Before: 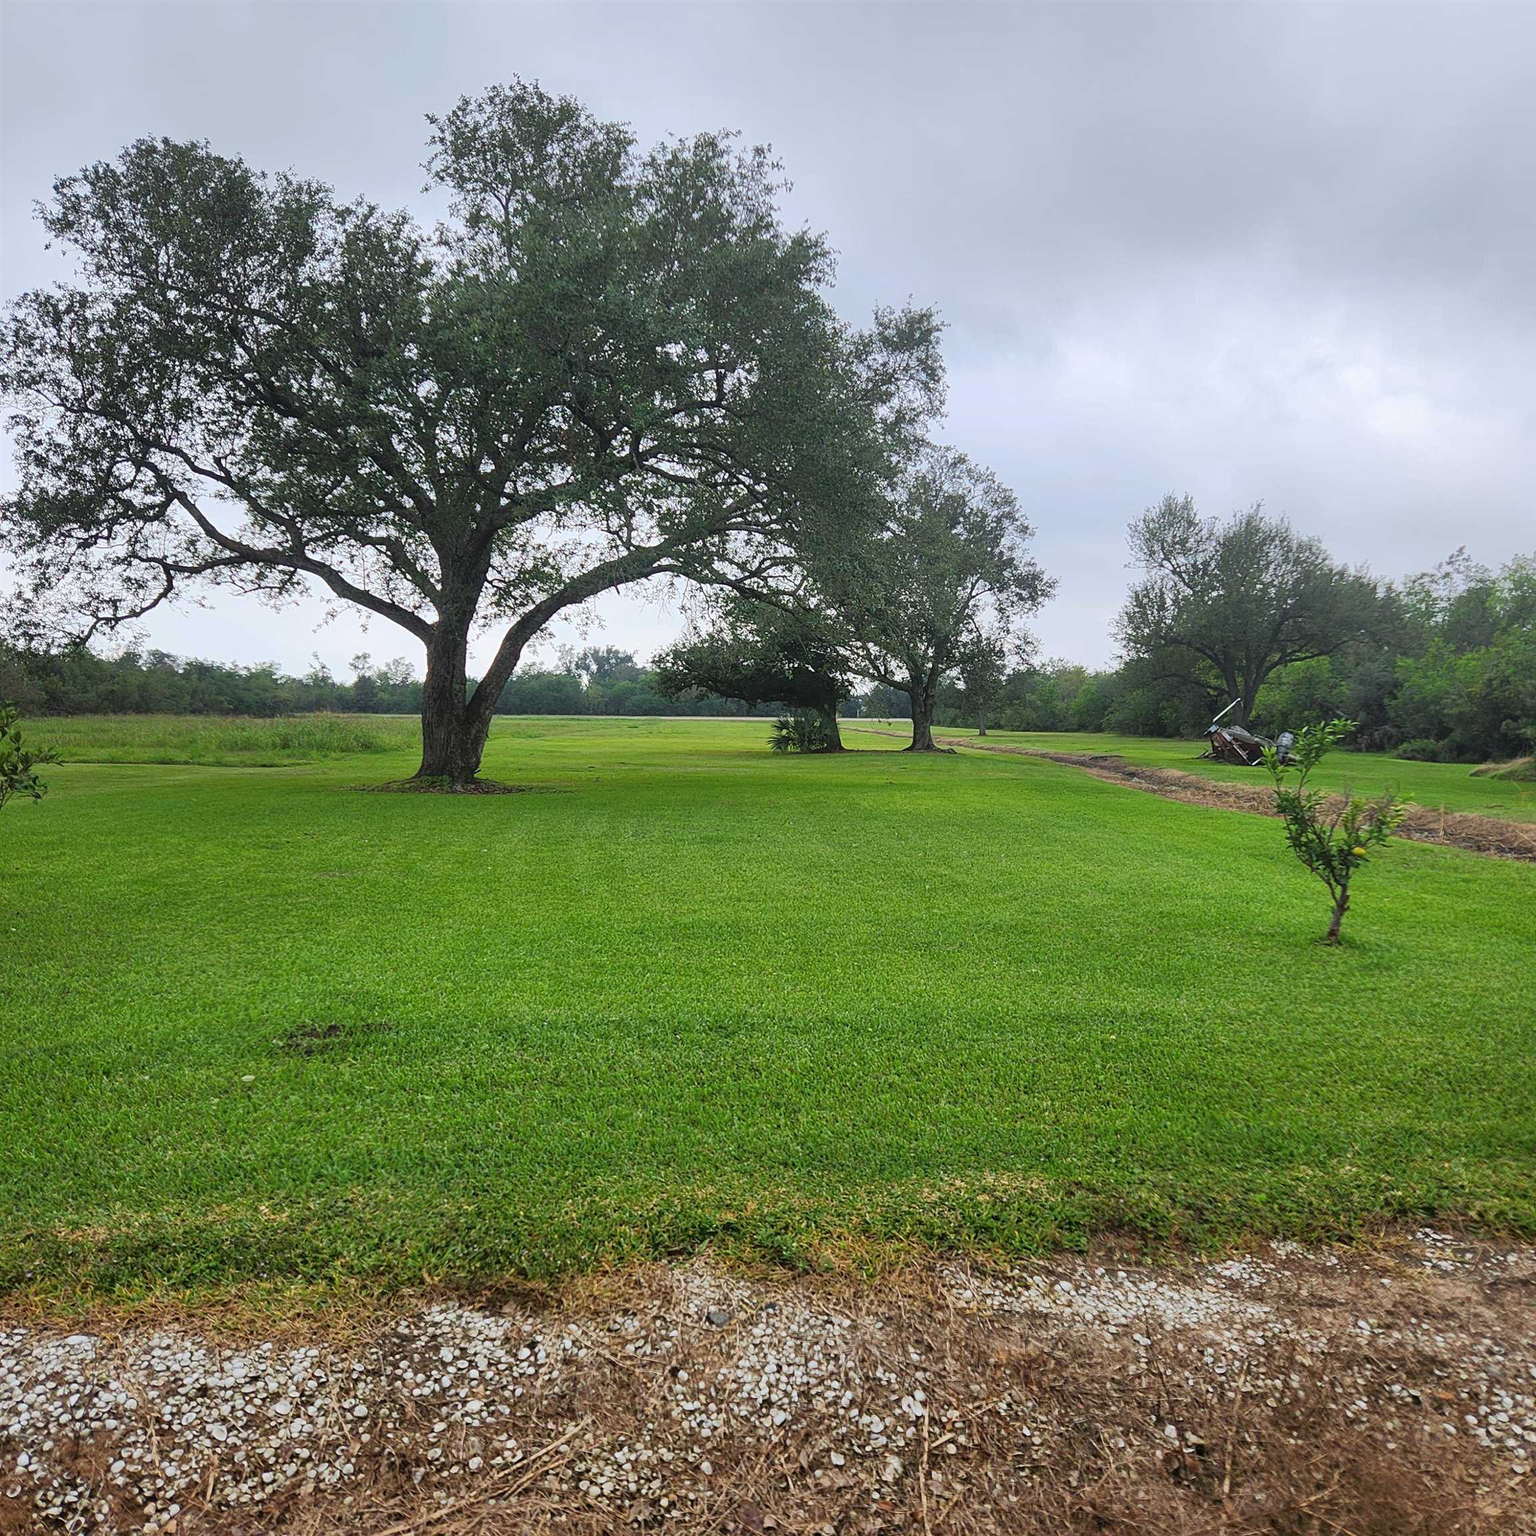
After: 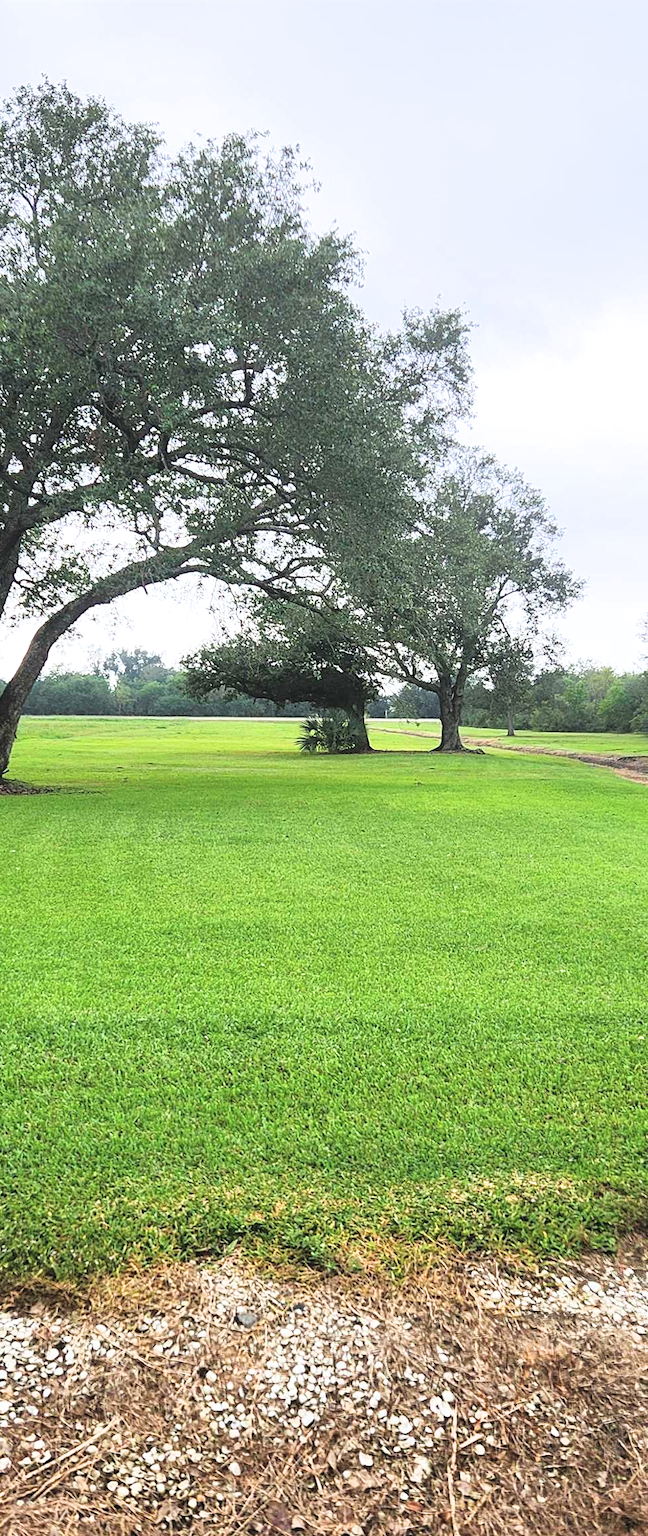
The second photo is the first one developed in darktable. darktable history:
exposure: black level correction -0.005, exposure 1 EV, compensate highlight preservation false
tone equalizer: smoothing 1
filmic rgb: middle gray luminance 21.92%, black relative exposure -14.08 EV, white relative exposure 2.97 EV, target black luminance 0%, hardness 8.82, latitude 59.8%, contrast 1.209, highlights saturation mix 4.15%, shadows ↔ highlights balance 41.24%
crop: left 30.758%, right 26.992%
